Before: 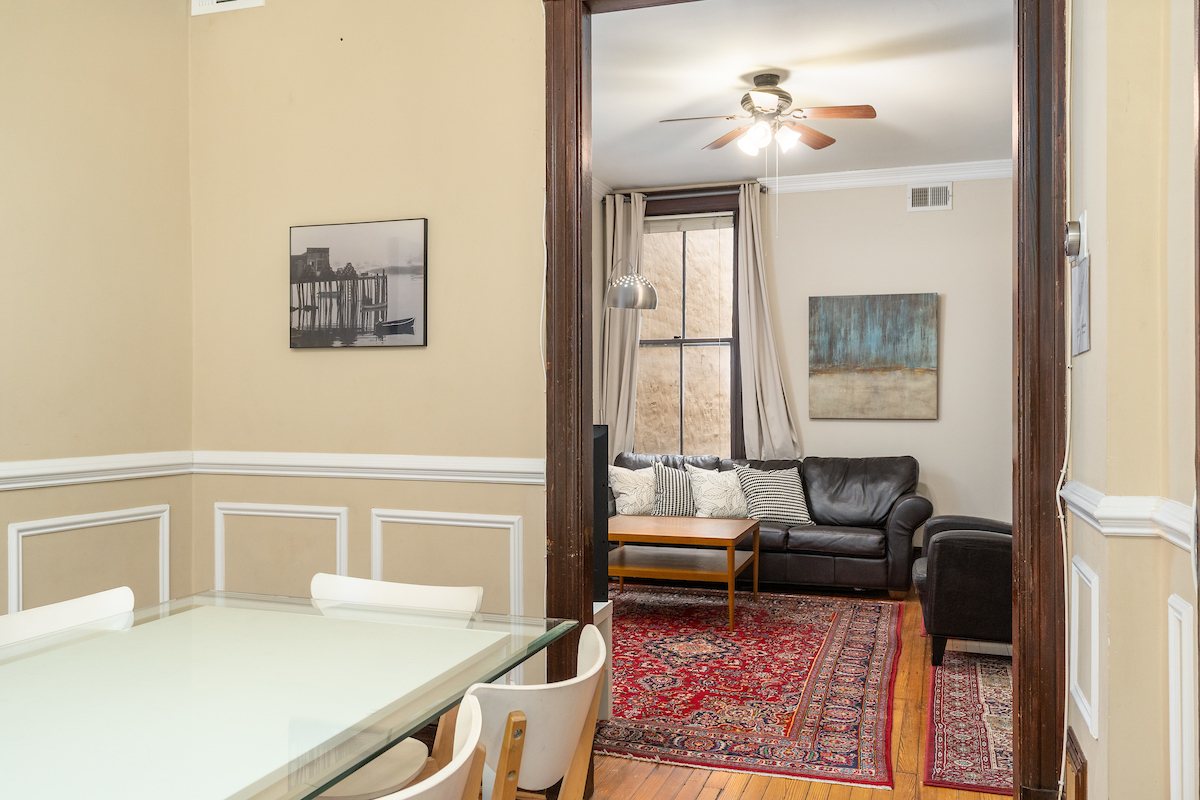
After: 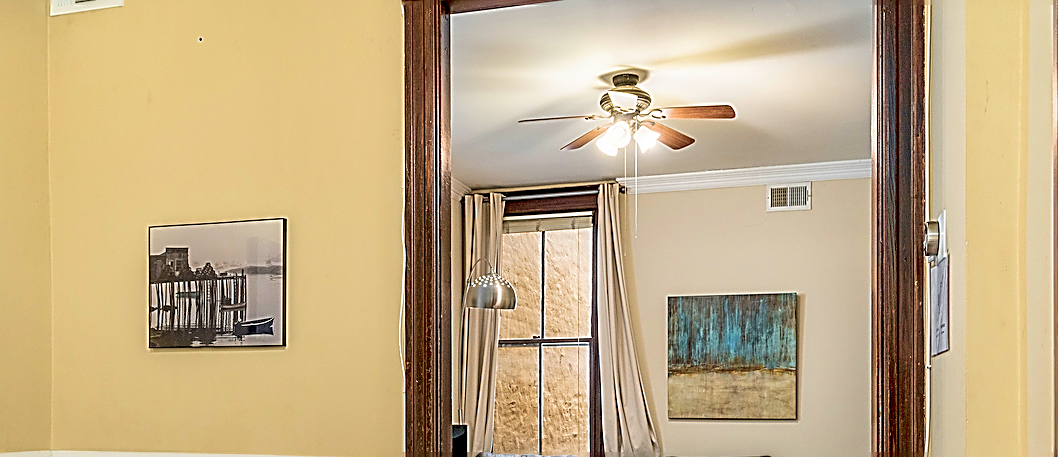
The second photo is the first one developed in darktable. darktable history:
velvia: strength 75%
sharpen: amount 1.861
exposure: black level correction 0.029, exposure -0.073 EV, compensate highlight preservation false
crop and rotate: left 11.812%, bottom 42.776%
local contrast: on, module defaults
